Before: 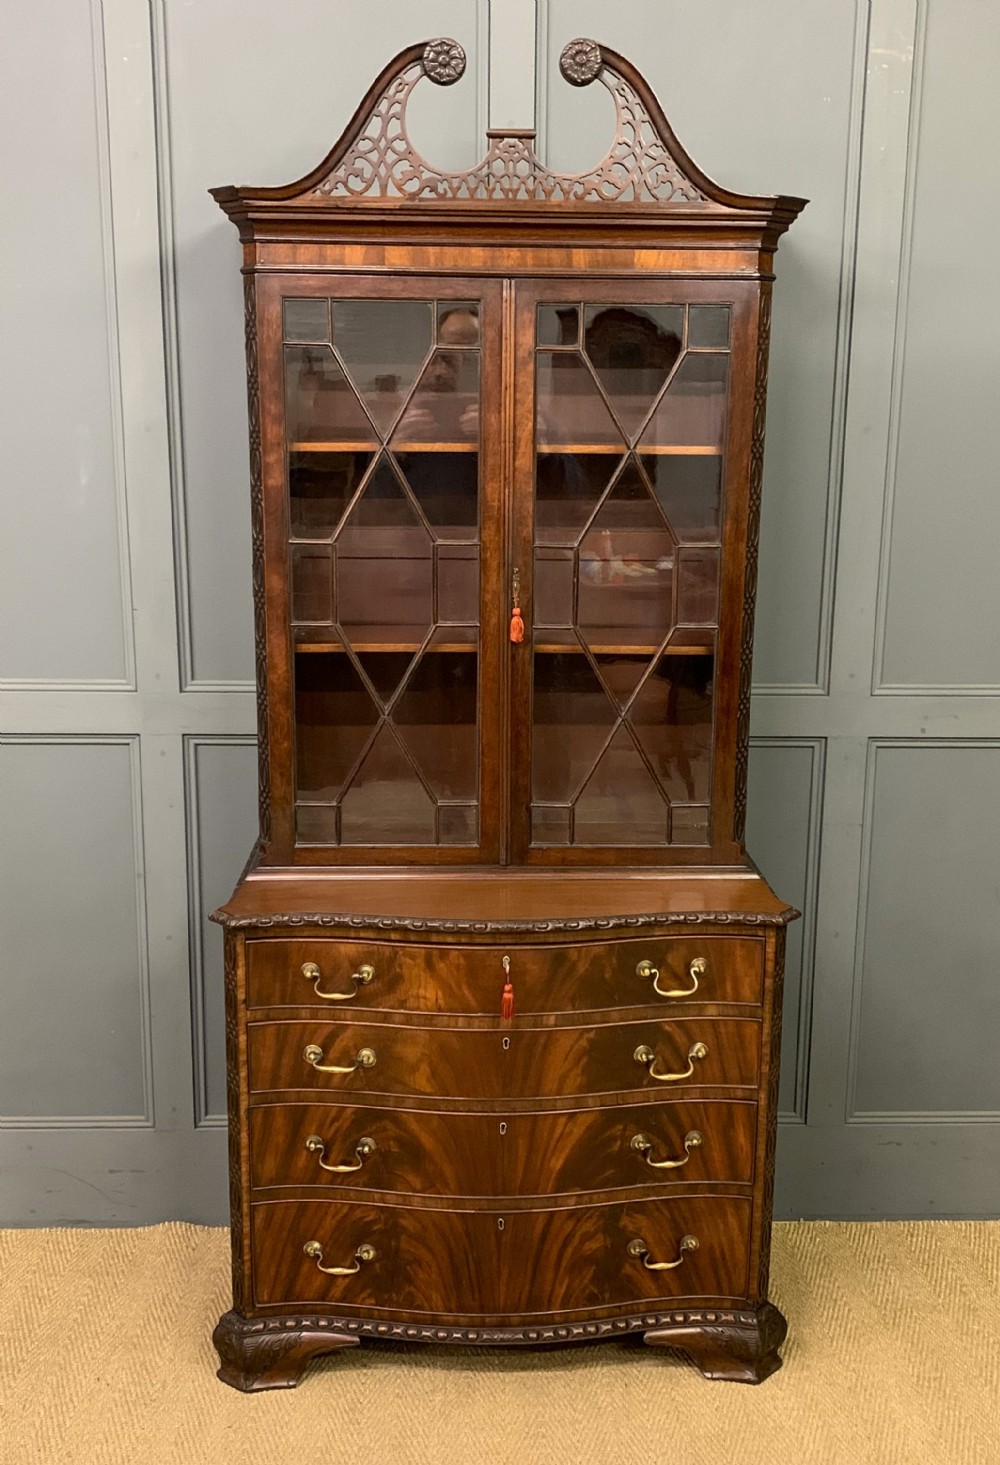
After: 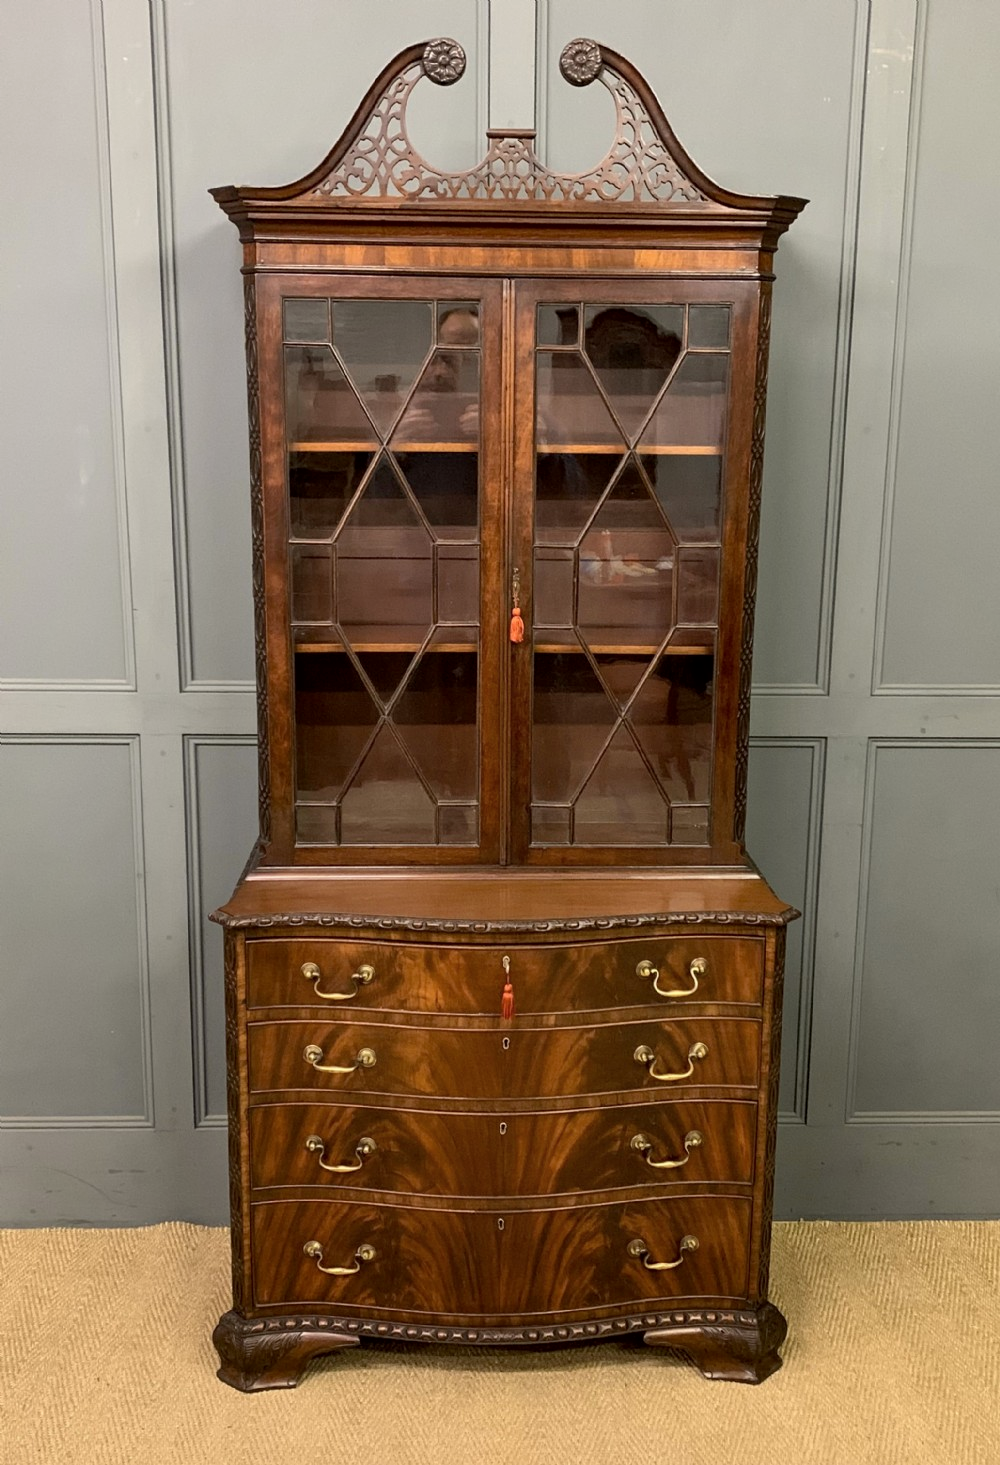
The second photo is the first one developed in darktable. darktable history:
contrast brightness saturation: saturation -0.052
shadows and highlights: shadows 37.31, highlights -27.64, soften with gaussian
exposure: black level correction 0.002, compensate highlight preservation false
